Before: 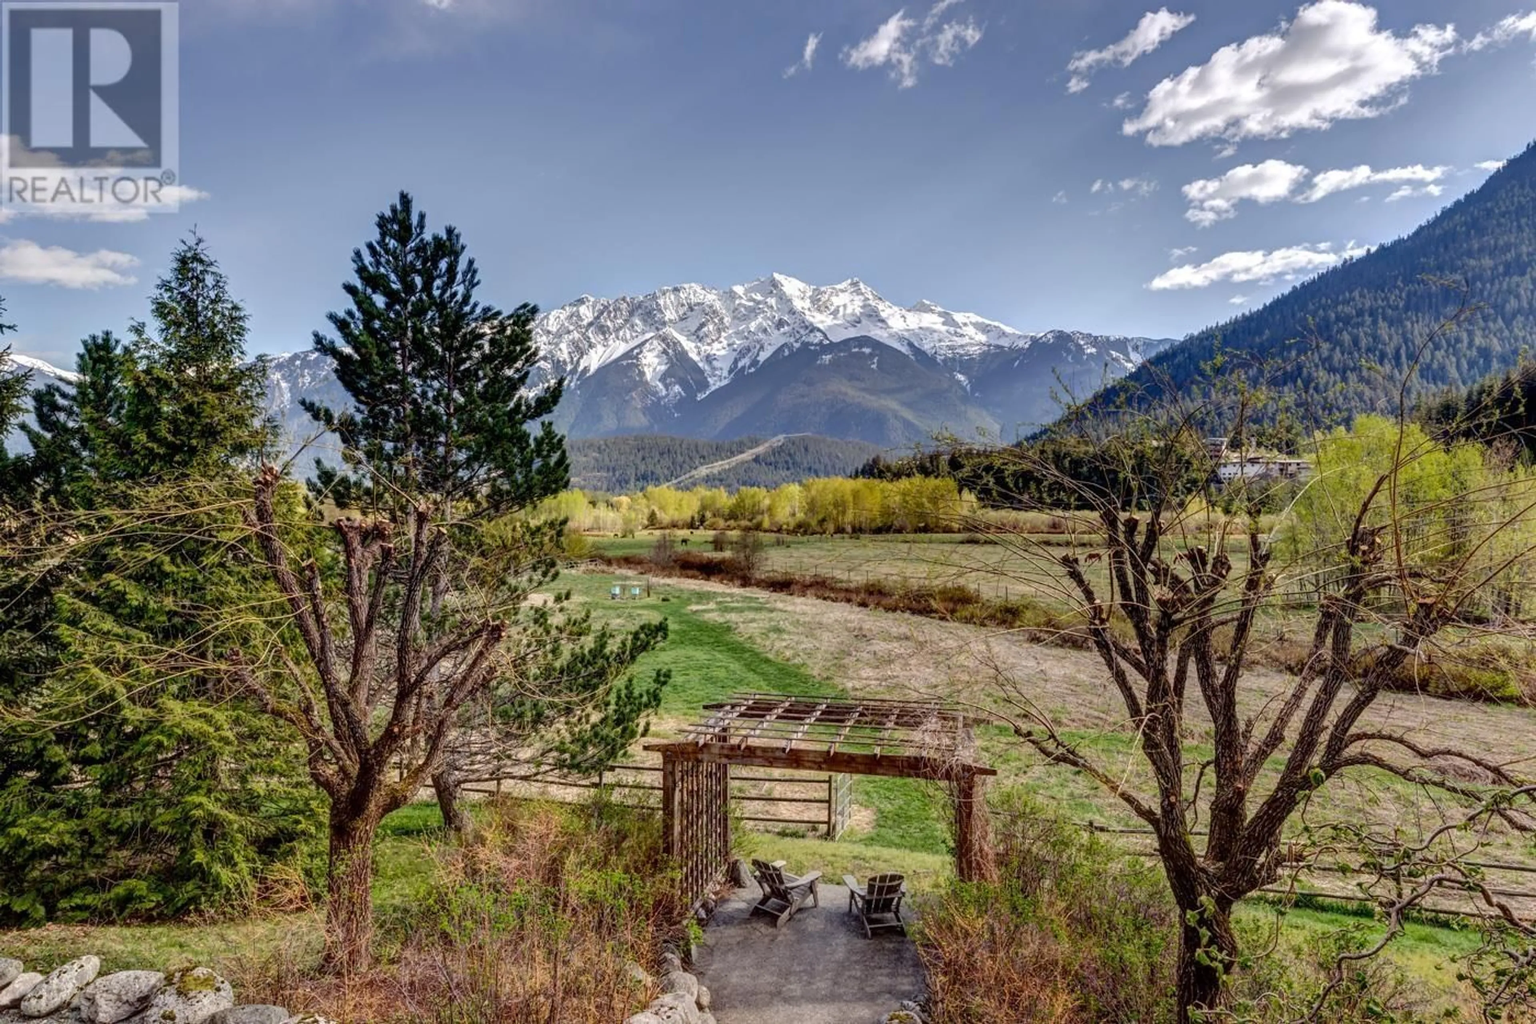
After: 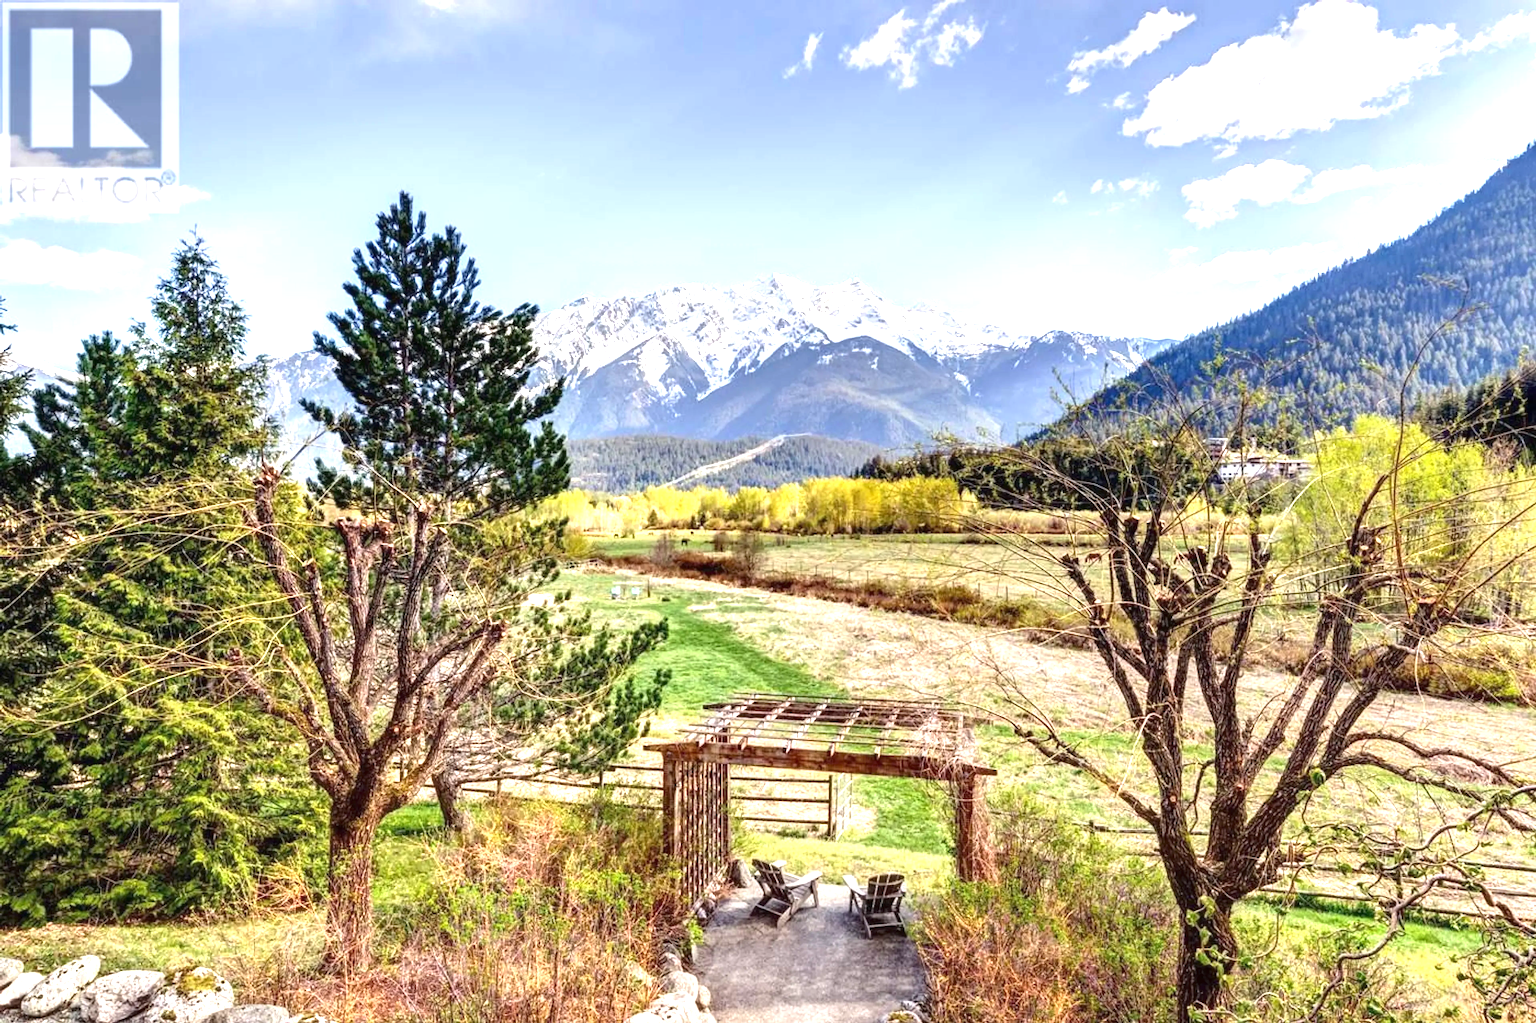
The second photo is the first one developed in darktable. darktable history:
exposure: black level correction 0, exposure 1.516 EV, compensate highlight preservation false
